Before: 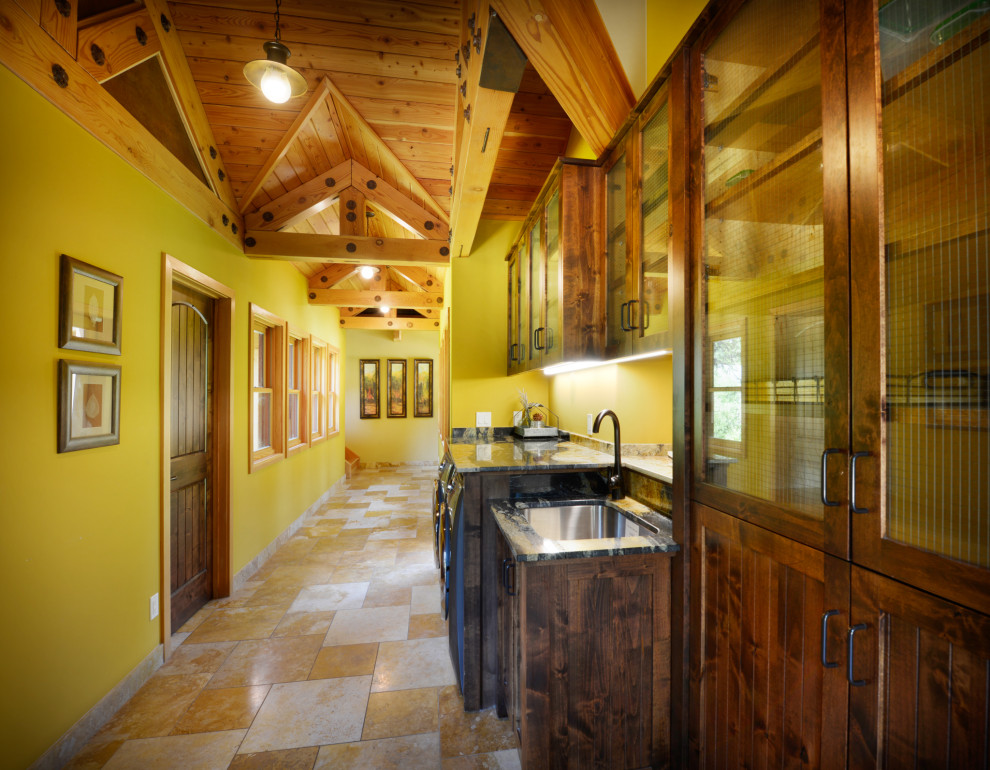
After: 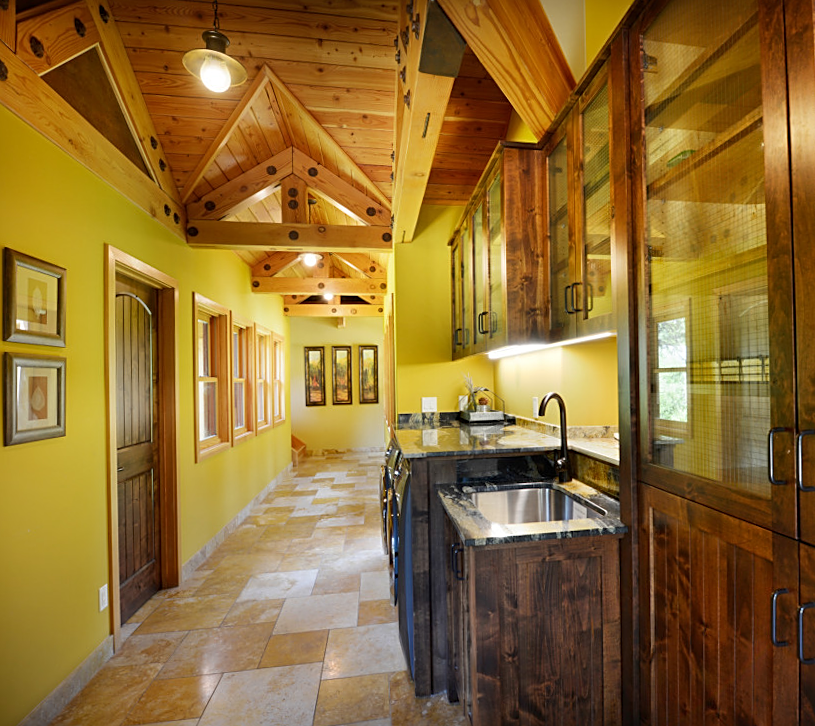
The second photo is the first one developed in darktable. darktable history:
crop and rotate: angle 1.06°, left 4.525%, top 0.842%, right 11.152%, bottom 2.641%
sharpen: on, module defaults
